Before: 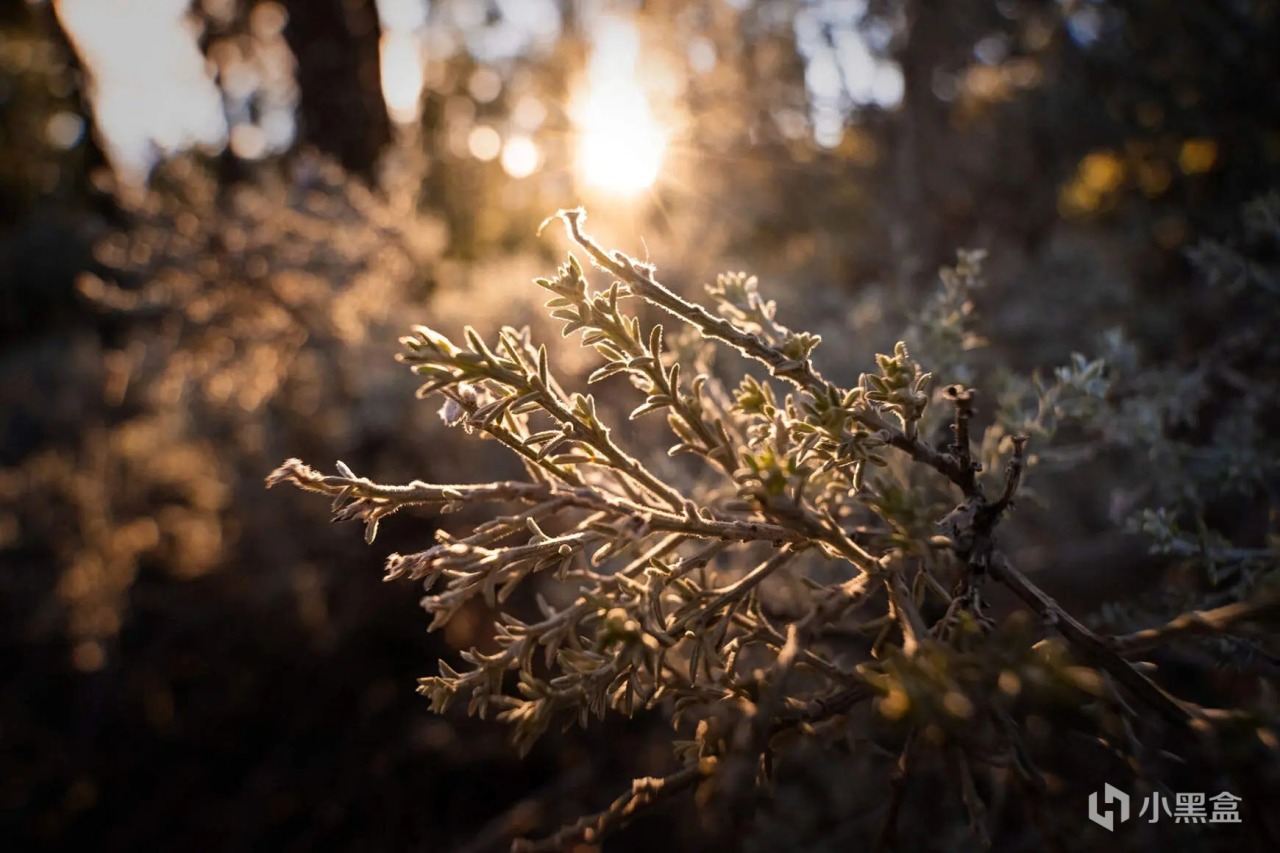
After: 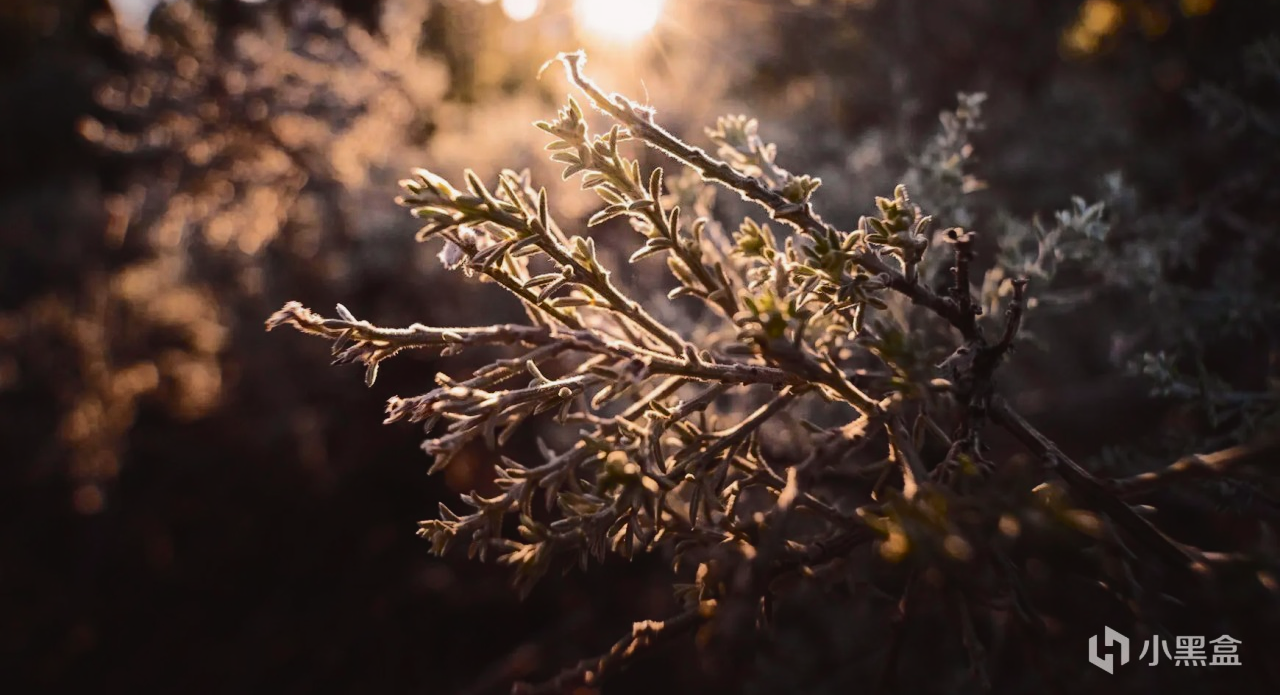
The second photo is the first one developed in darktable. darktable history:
tone curve: curves: ch0 [(0, 0.032) (0.094, 0.08) (0.265, 0.208) (0.41, 0.417) (0.485, 0.524) (0.638, 0.673) (0.845, 0.828) (0.994, 0.964)]; ch1 [(0, 0) (0.161, 0.092) (0.37, 0.302) (0.437, 0.456) (0.469, 0.482) (0.498, 0.504) (0.576, 0.583) (0.644, 0.638) (0.725, 0.765) (1, 1)]; ch2 [(0, 0) (0.352, 0.403) (0.45, 0.469) (0.502, 0.504) (0.54, 0.521) (0.589, 0.576) (1, 1)], color space Lab, independent channels, preserve colors none
crop and rotate: top 18.507%
